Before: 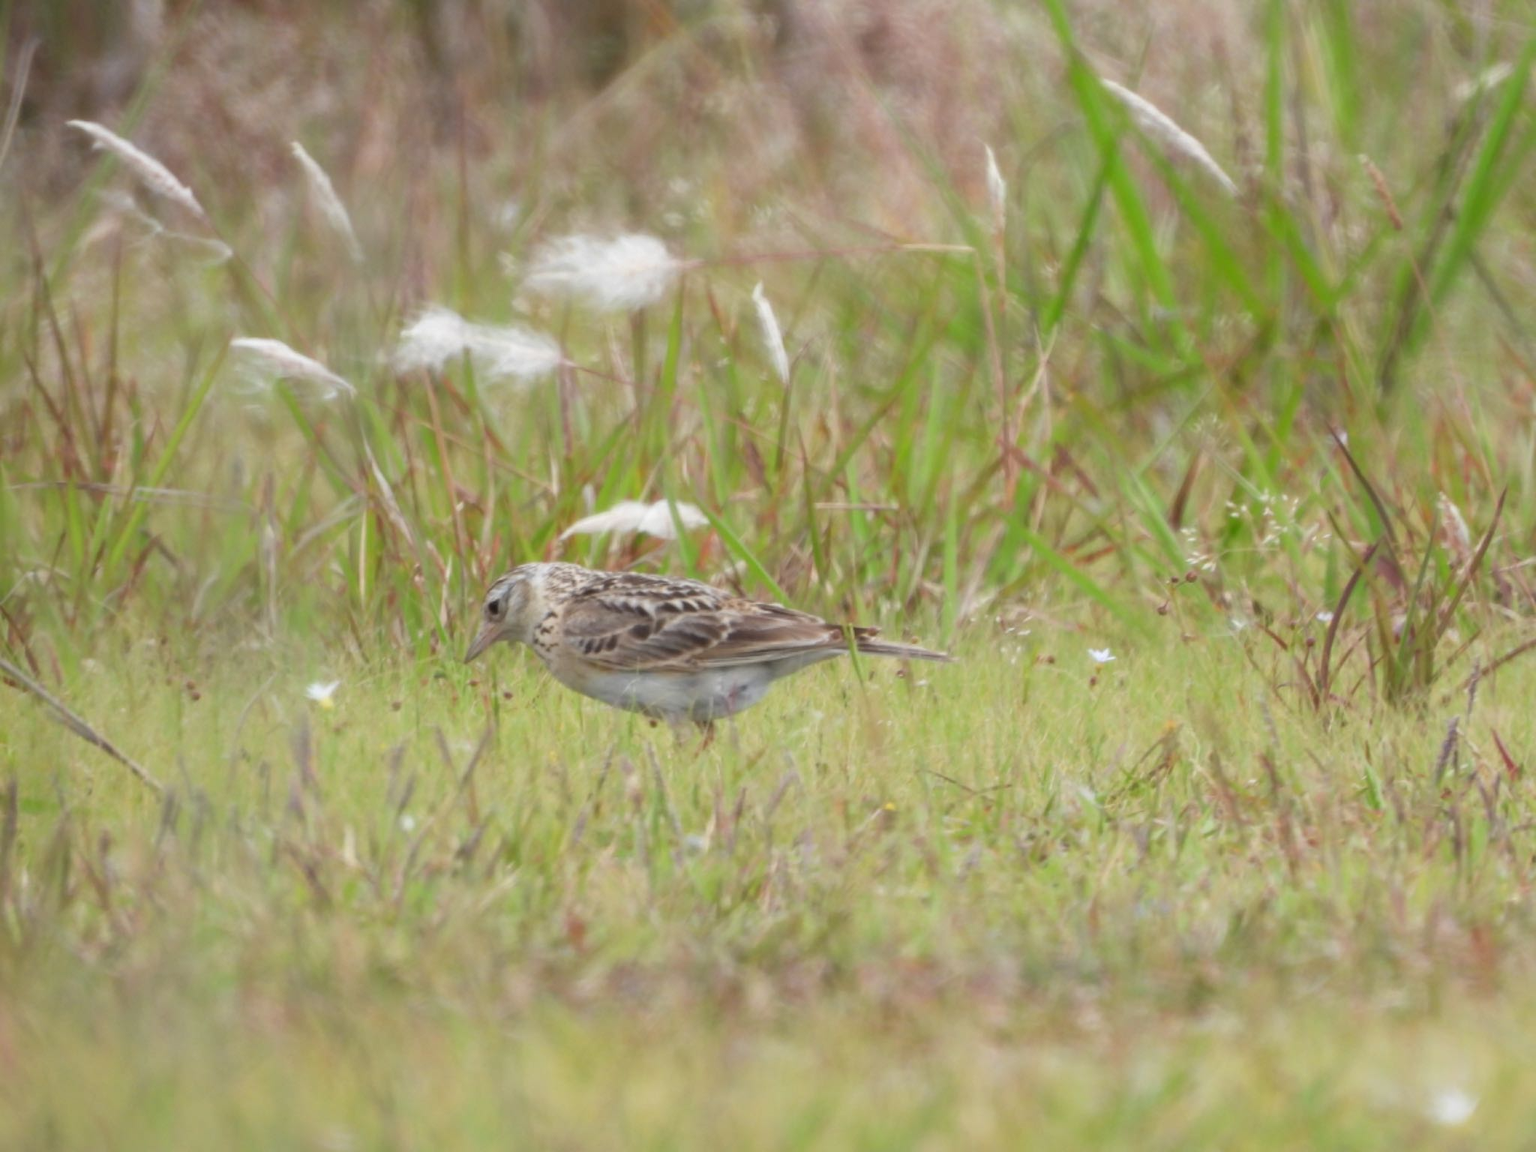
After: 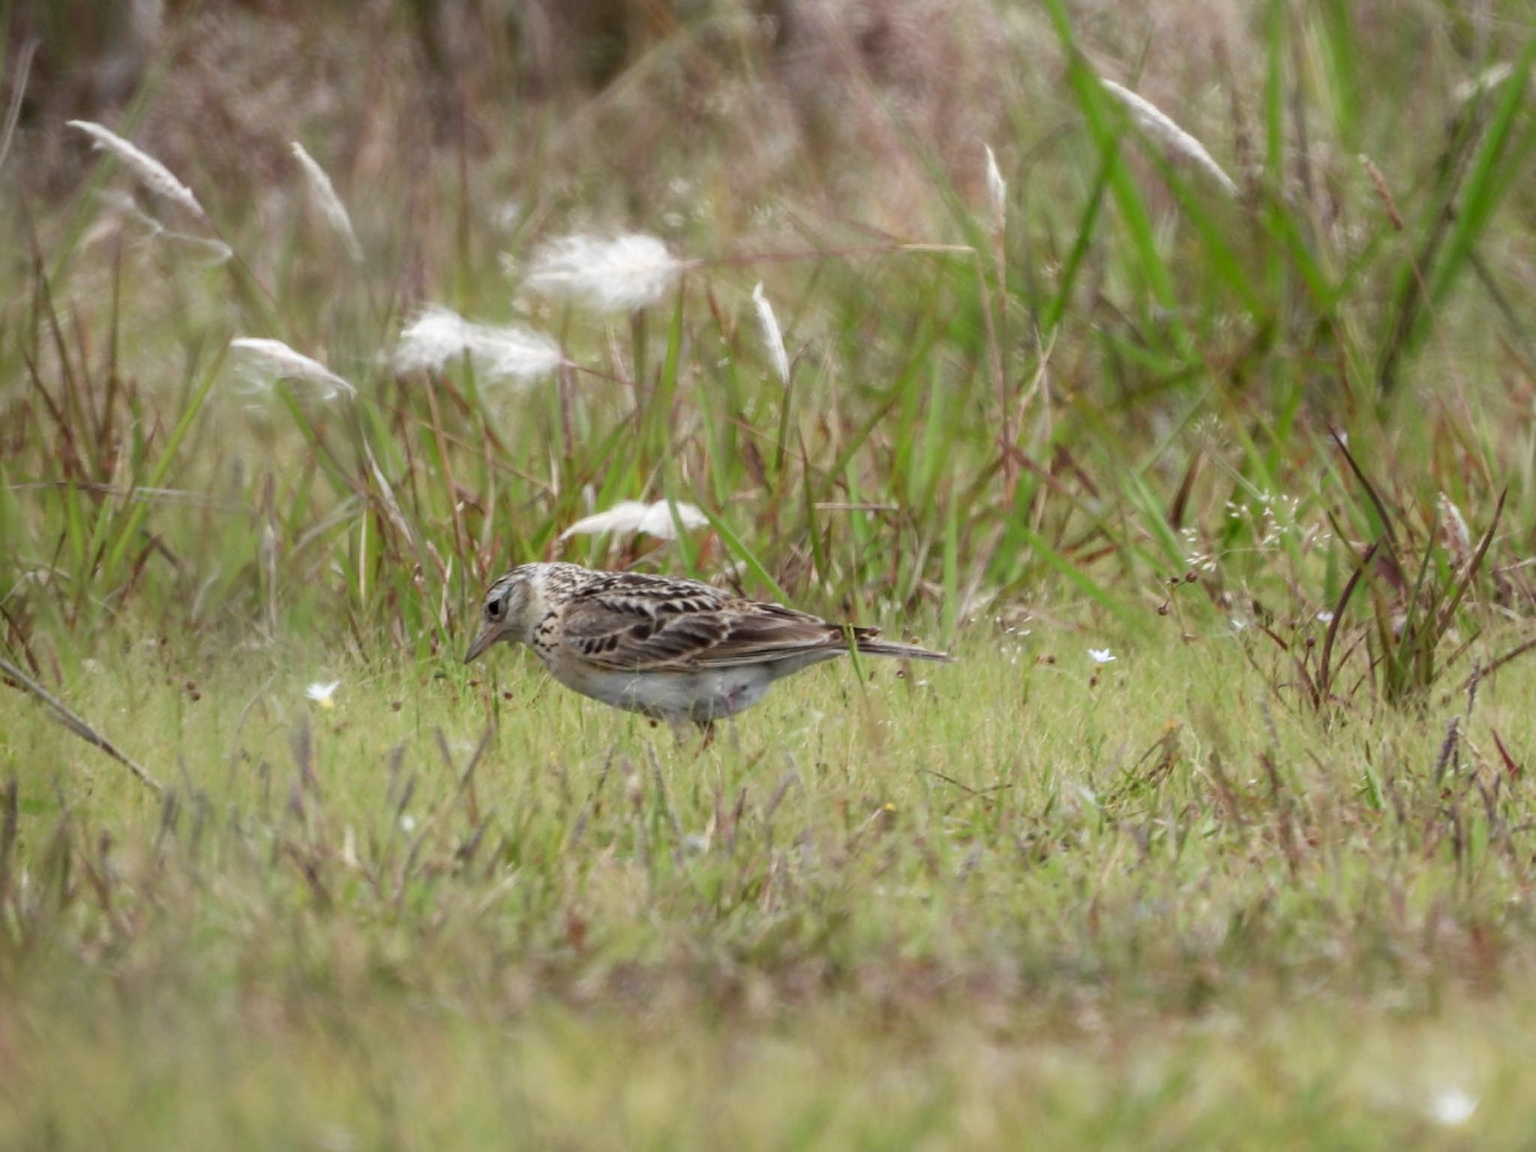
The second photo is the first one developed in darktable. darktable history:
local contrast: detail 150%
tone equalizer: -8 EV 0.287 EV, -7 EV 0.379 EV, -6 EV 0.456 EV, -5 EV 0.28 EV, -3 EV -0.282 EV, -2 EV -0.42 EV, -1 EV -0.408 EV, +0 EV -0.271 EV
sharpen: on, module defaults
